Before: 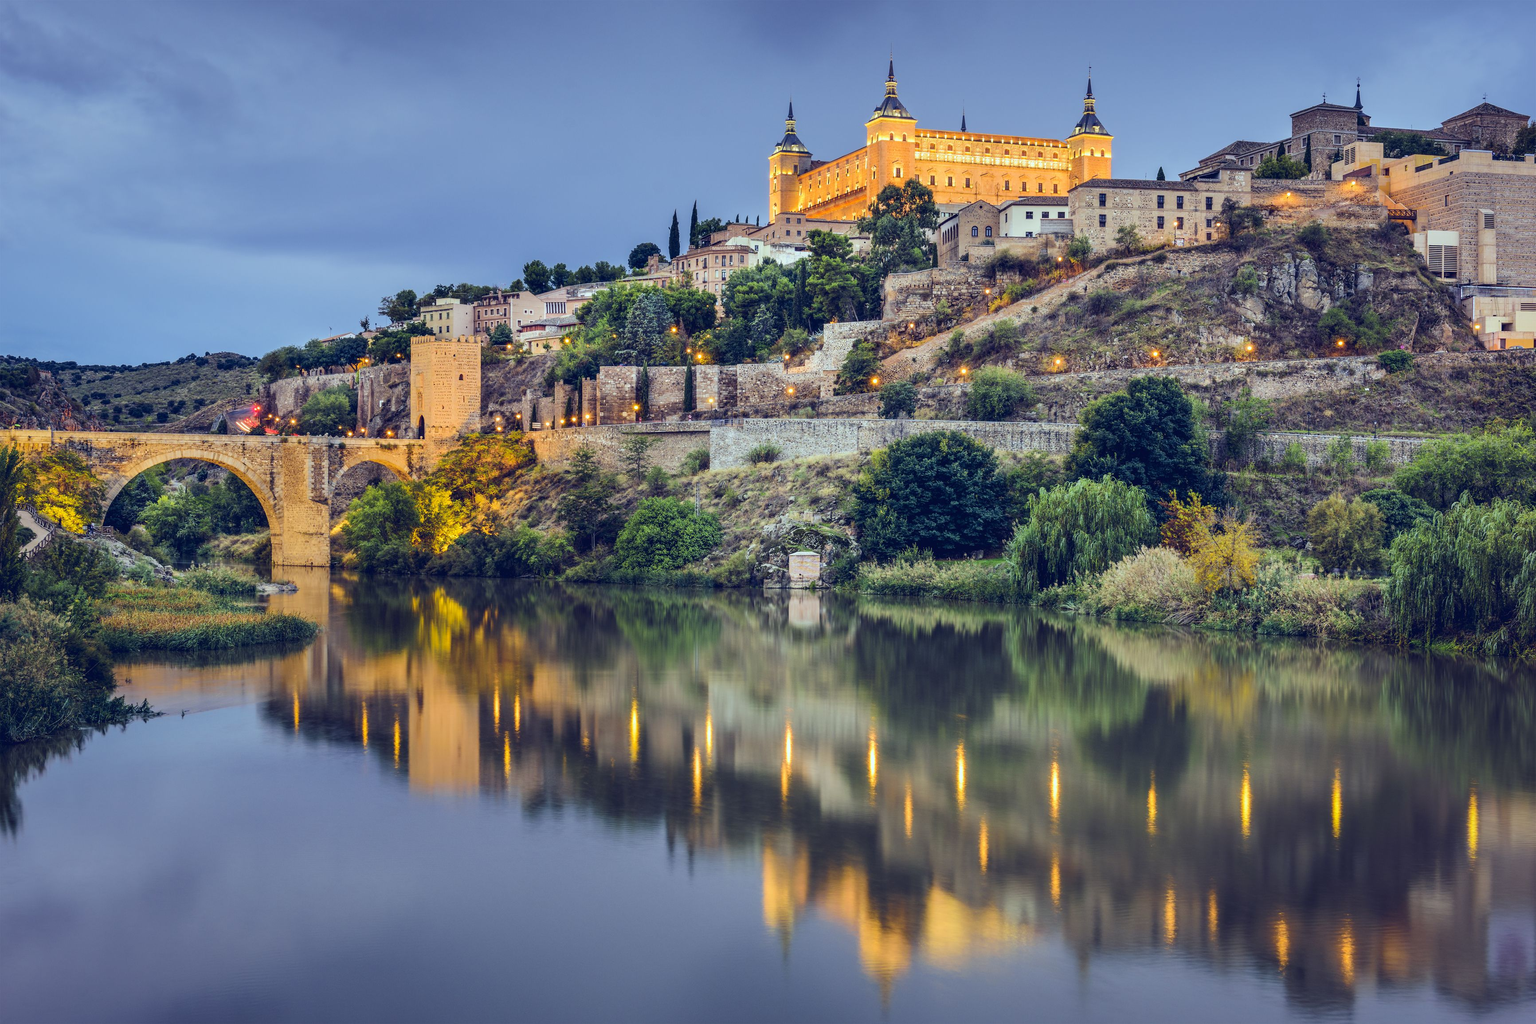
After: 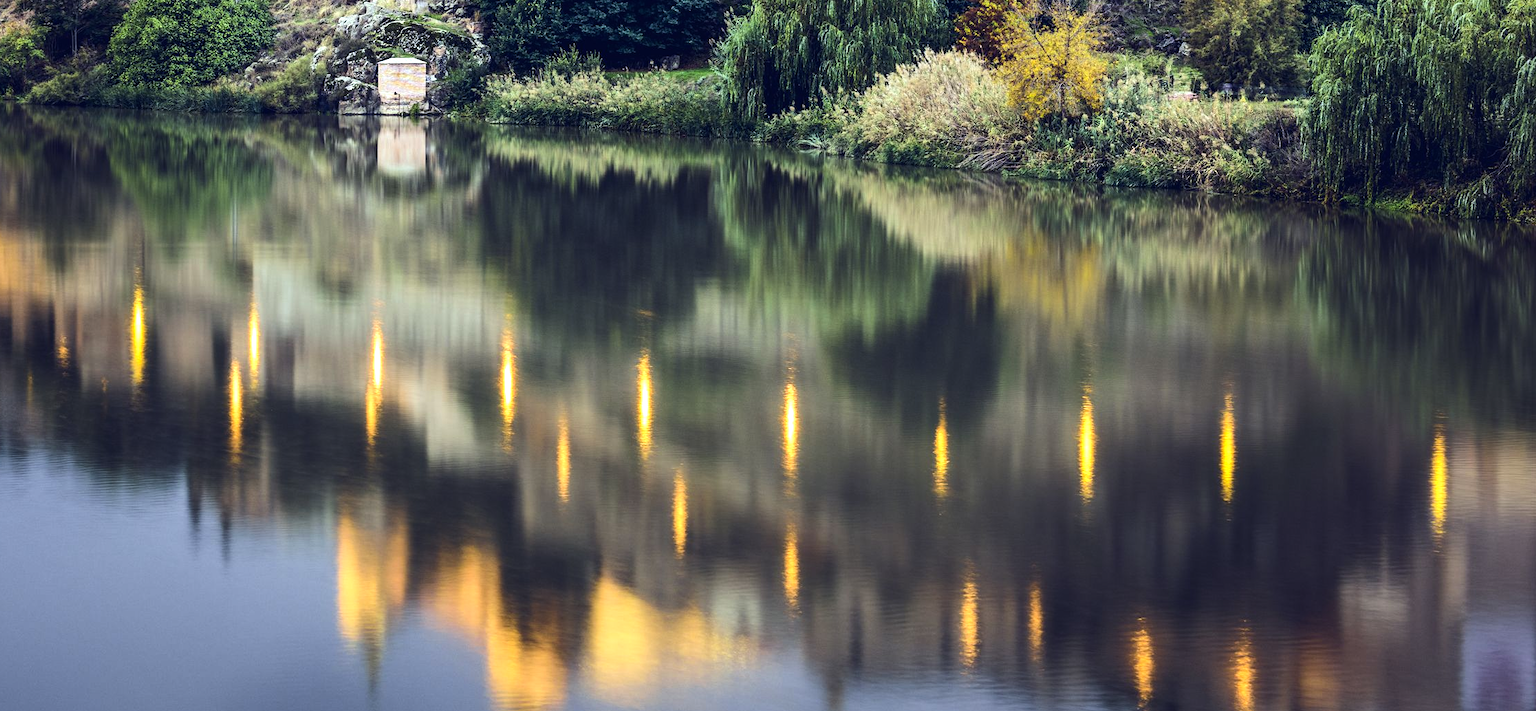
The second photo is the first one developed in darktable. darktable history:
crop and rotate: left 35.509%, top 50.238%, bottom 4.934%
tone equalizer: -8 EV -0.75 EV, -7 EV -0.7 EV, -6 EV -0.6 EV, -5 EV -0.4 EV, -3 EV 0.4 EV, -2 EV 0.6 EV, -1 EV 0.7 EV, +0 EV 0.75 EV, edges refinement/feathering 500, mask exposure compensation -1.57 EV, preserve details no
